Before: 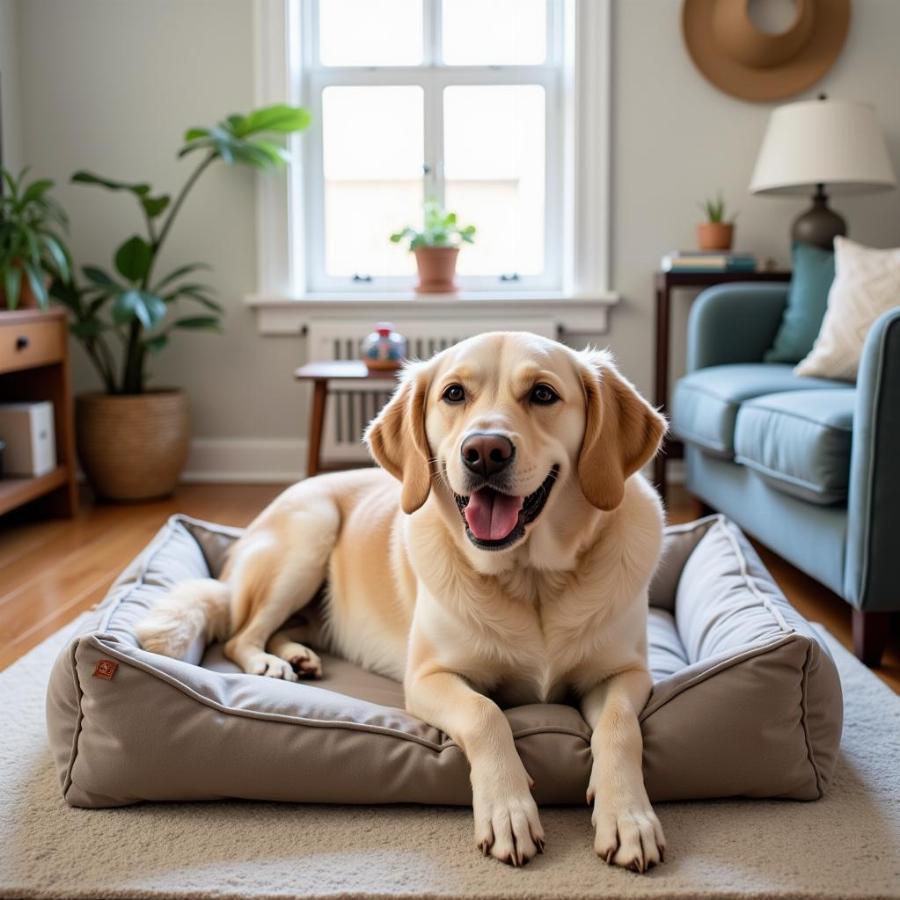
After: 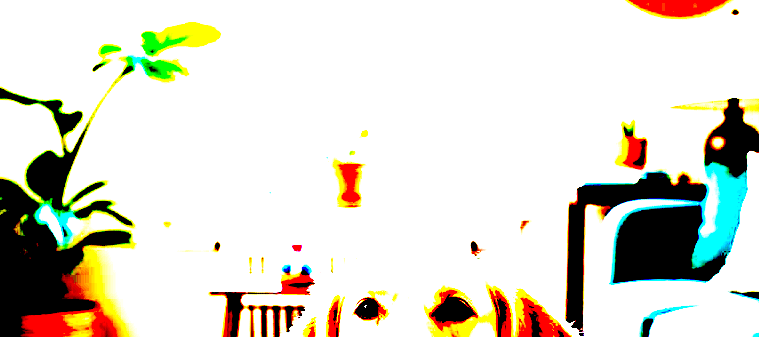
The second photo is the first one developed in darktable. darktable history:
crop and rotate: left 9.691%, top 9.462%, right 5.897%, bottom 53.063%
exposure: black level correction 0.099, exposure 3.031 EV, compensate exposure bias true, compensate highlight preservation false
